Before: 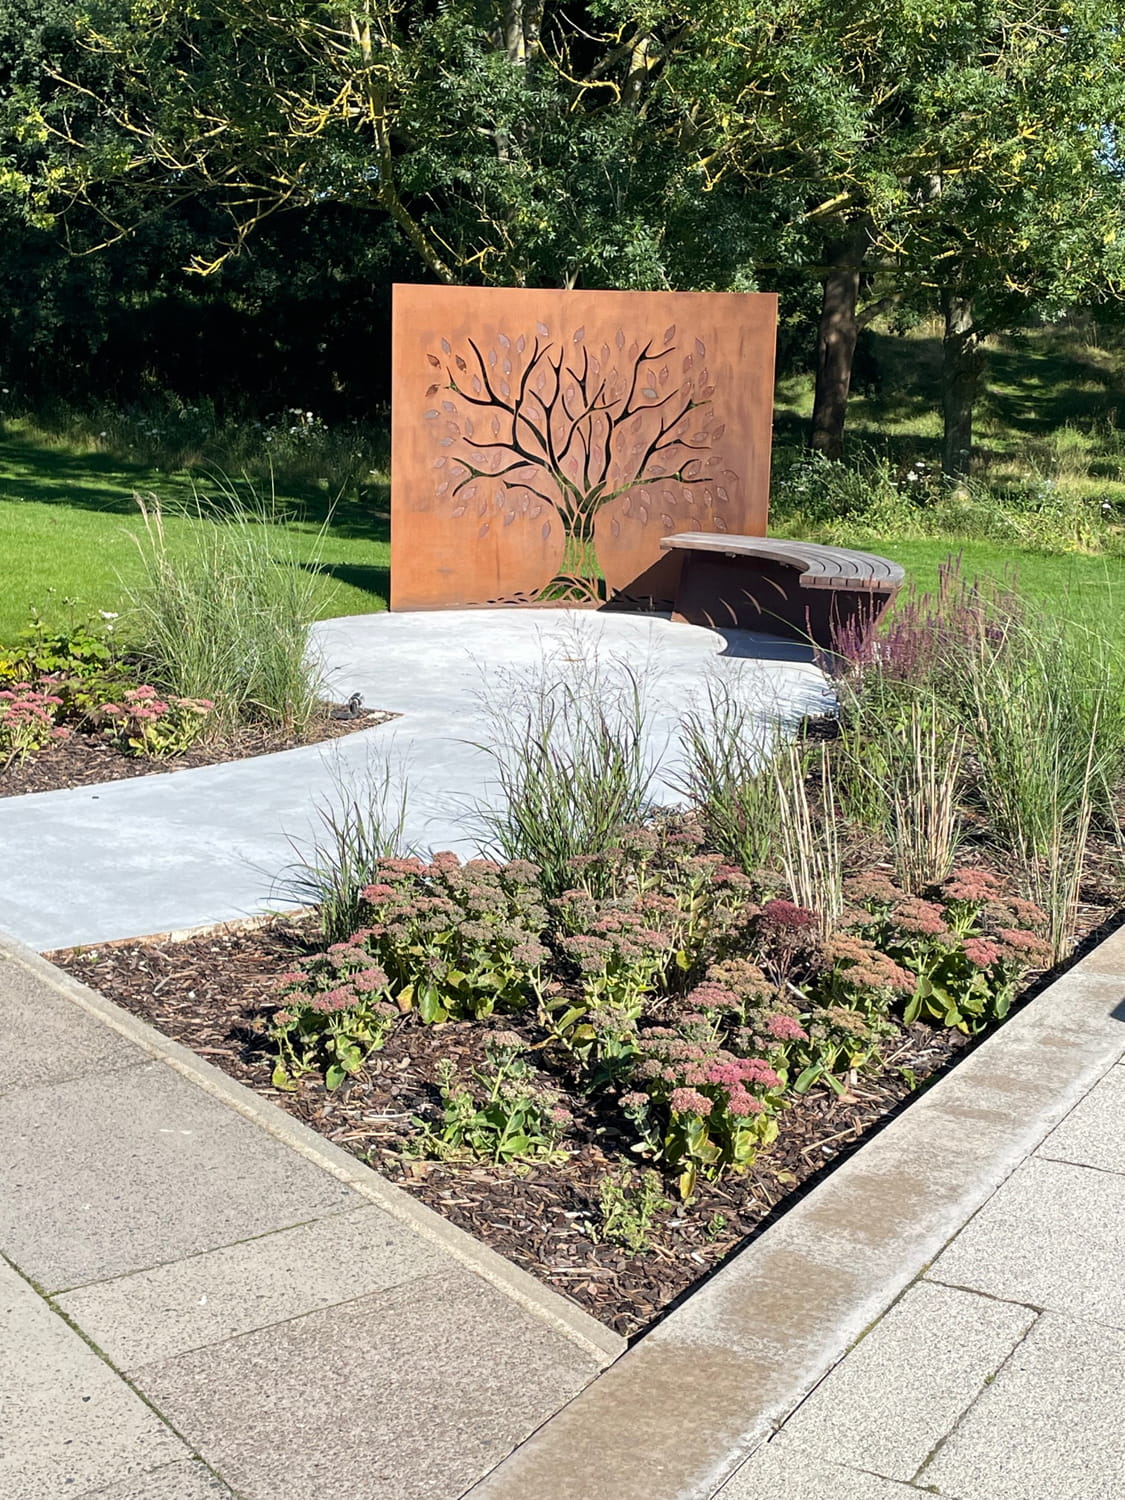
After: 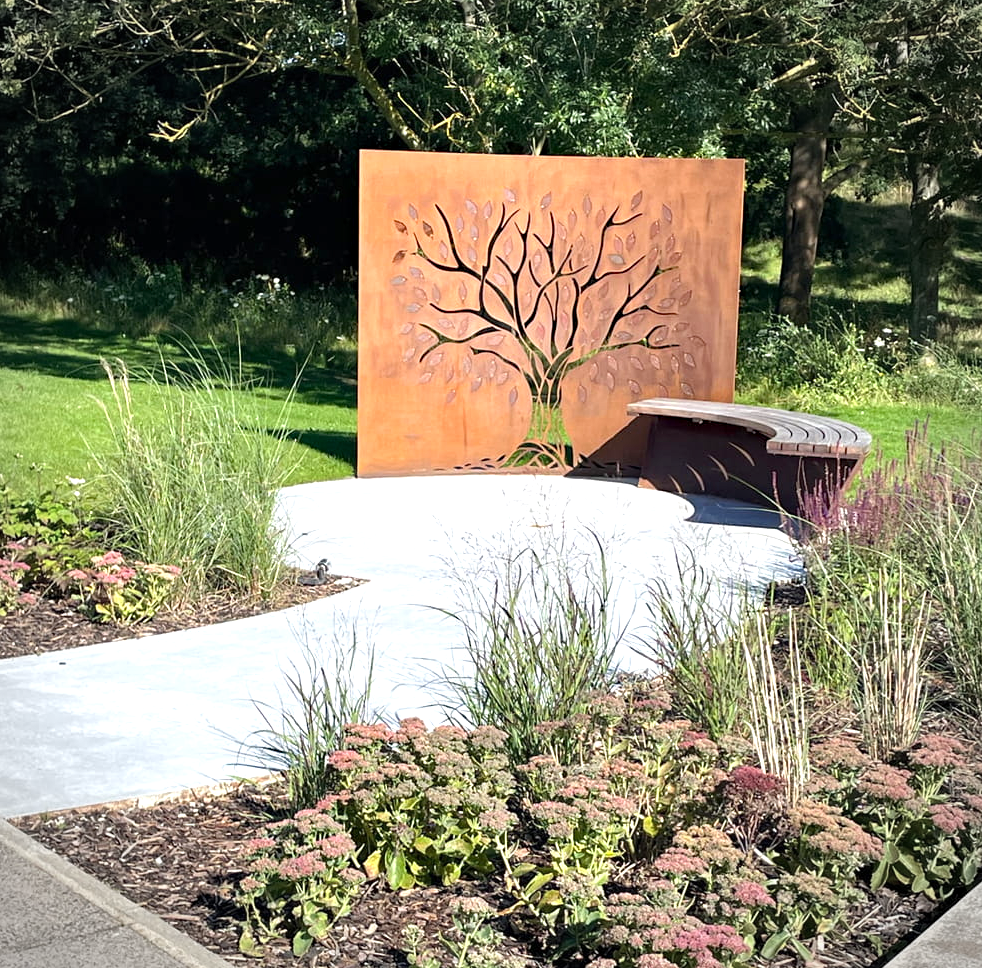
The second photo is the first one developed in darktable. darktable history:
haze removal: adaptive false
vignetting: on, module defaults
exposure: exposure 0.6 EV, compensate highlight preservation false
crop: left 3.015%, top 8.969%, right 9.647%, bottom 26.457%
